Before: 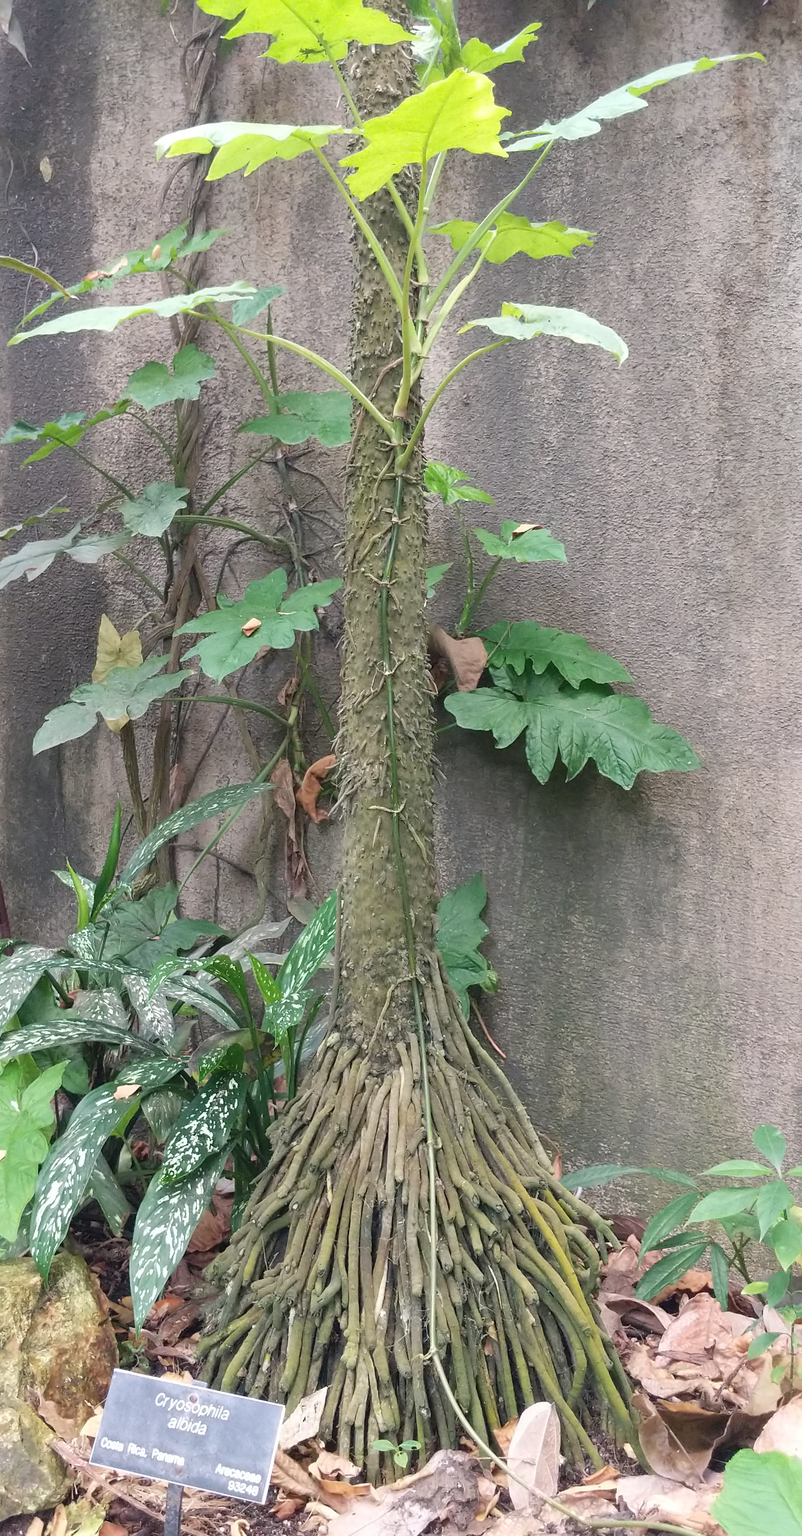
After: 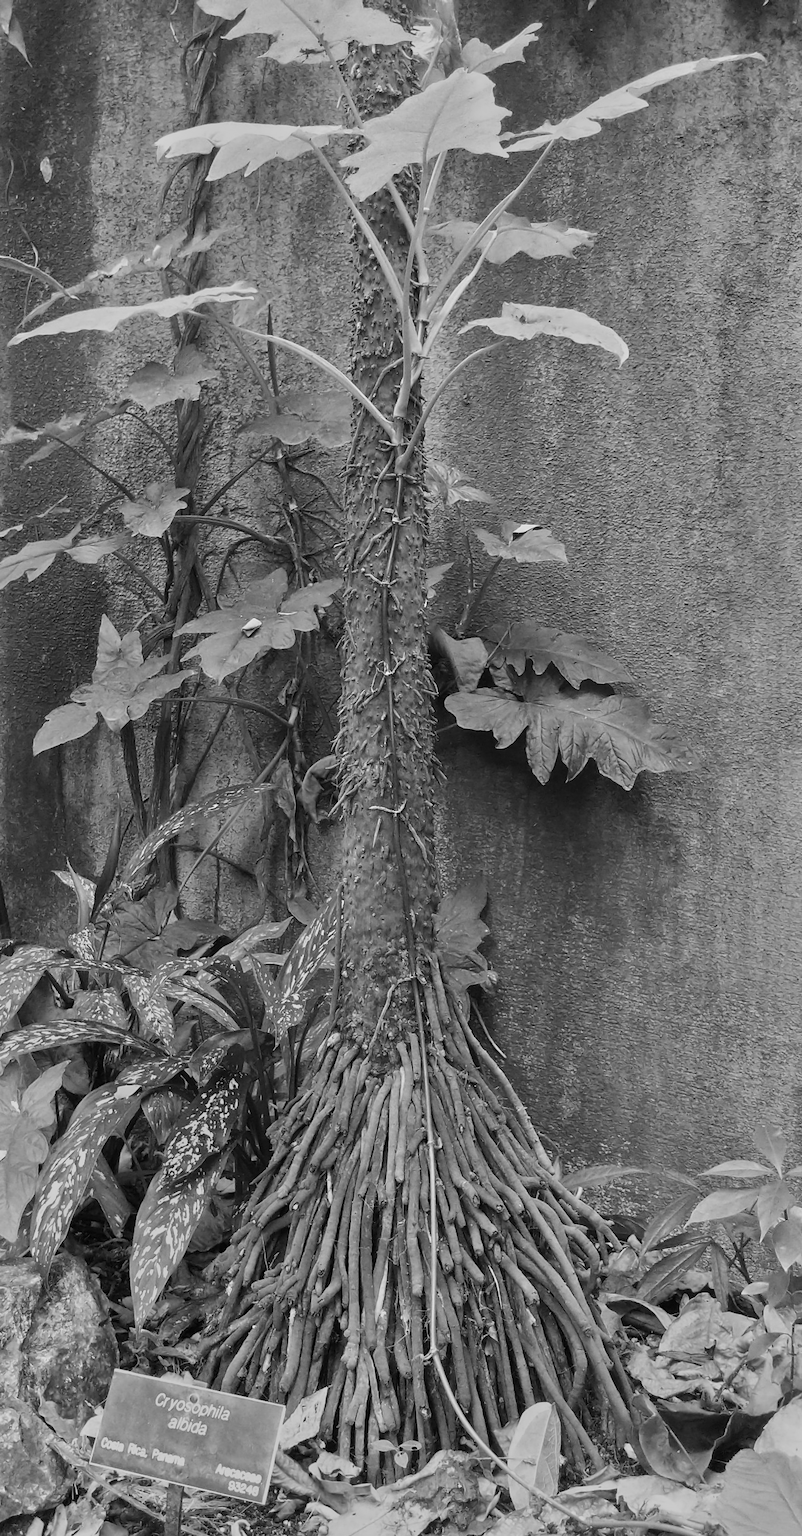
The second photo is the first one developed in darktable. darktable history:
monochrome: on, module defaults
sharpen: radius 2.883, amount 0.868, threshold 47.523
tone equalizer: -8 EV -0.002 EV, -7 EV 0.005 EV, -6 EV -0.008 EV, -5 EV 0.007 EV, -4 EV -0.042 EV, -3 EV -0.233 EV, -2 EV -0.662 EV, -1 EV -0.983 EV, +0 EV -0.969 EV, smoothing diameter 2%, edges refinement/feathering 20, mask exposure compensation -1.57 EV, filter diffusion 5
contrast brightness saturation: contrast 0.21, brightness -0.11, saturation 0.21
